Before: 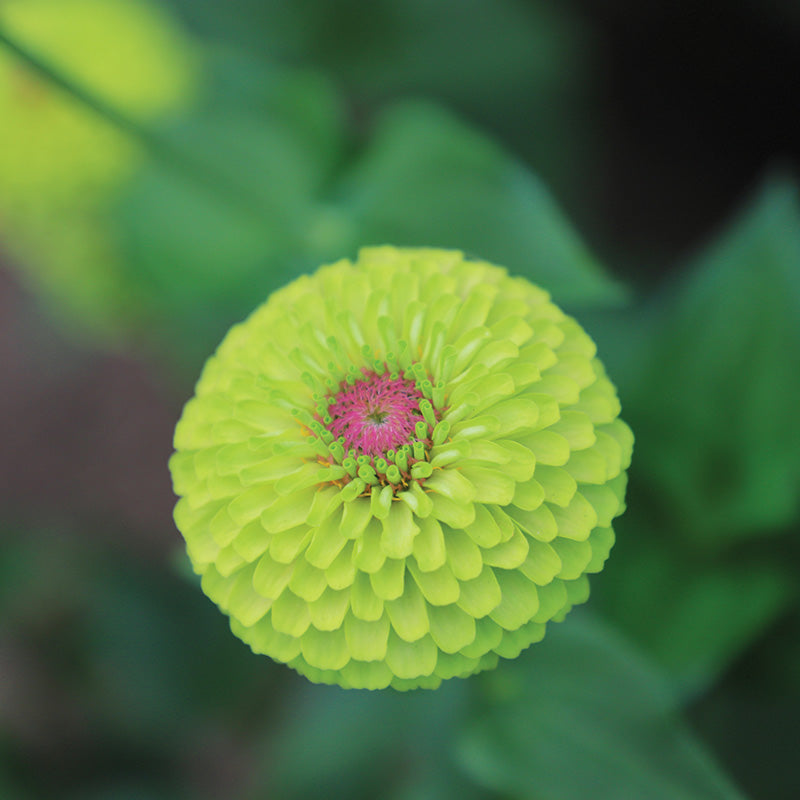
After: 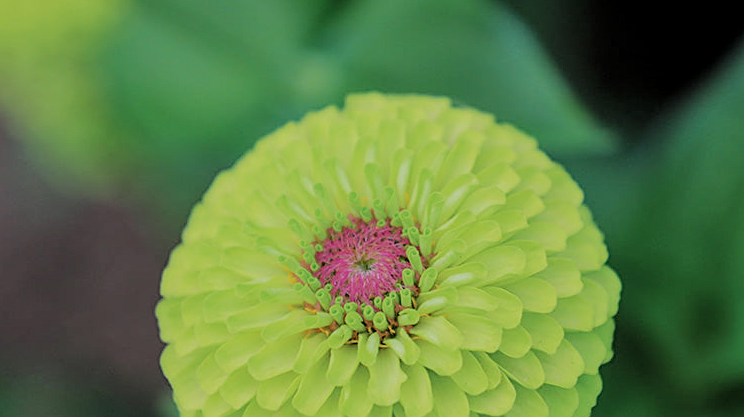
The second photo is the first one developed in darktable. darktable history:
sharpen: on, module defaults
local contrast: on, module defaults
filmic rgb: black relative exposure -6.68 EV, white relative exposure 4.56 EV, hardness 3.25
crop: left 1.744%, top 19.225%, right 5.069%, bottom 28.357%
